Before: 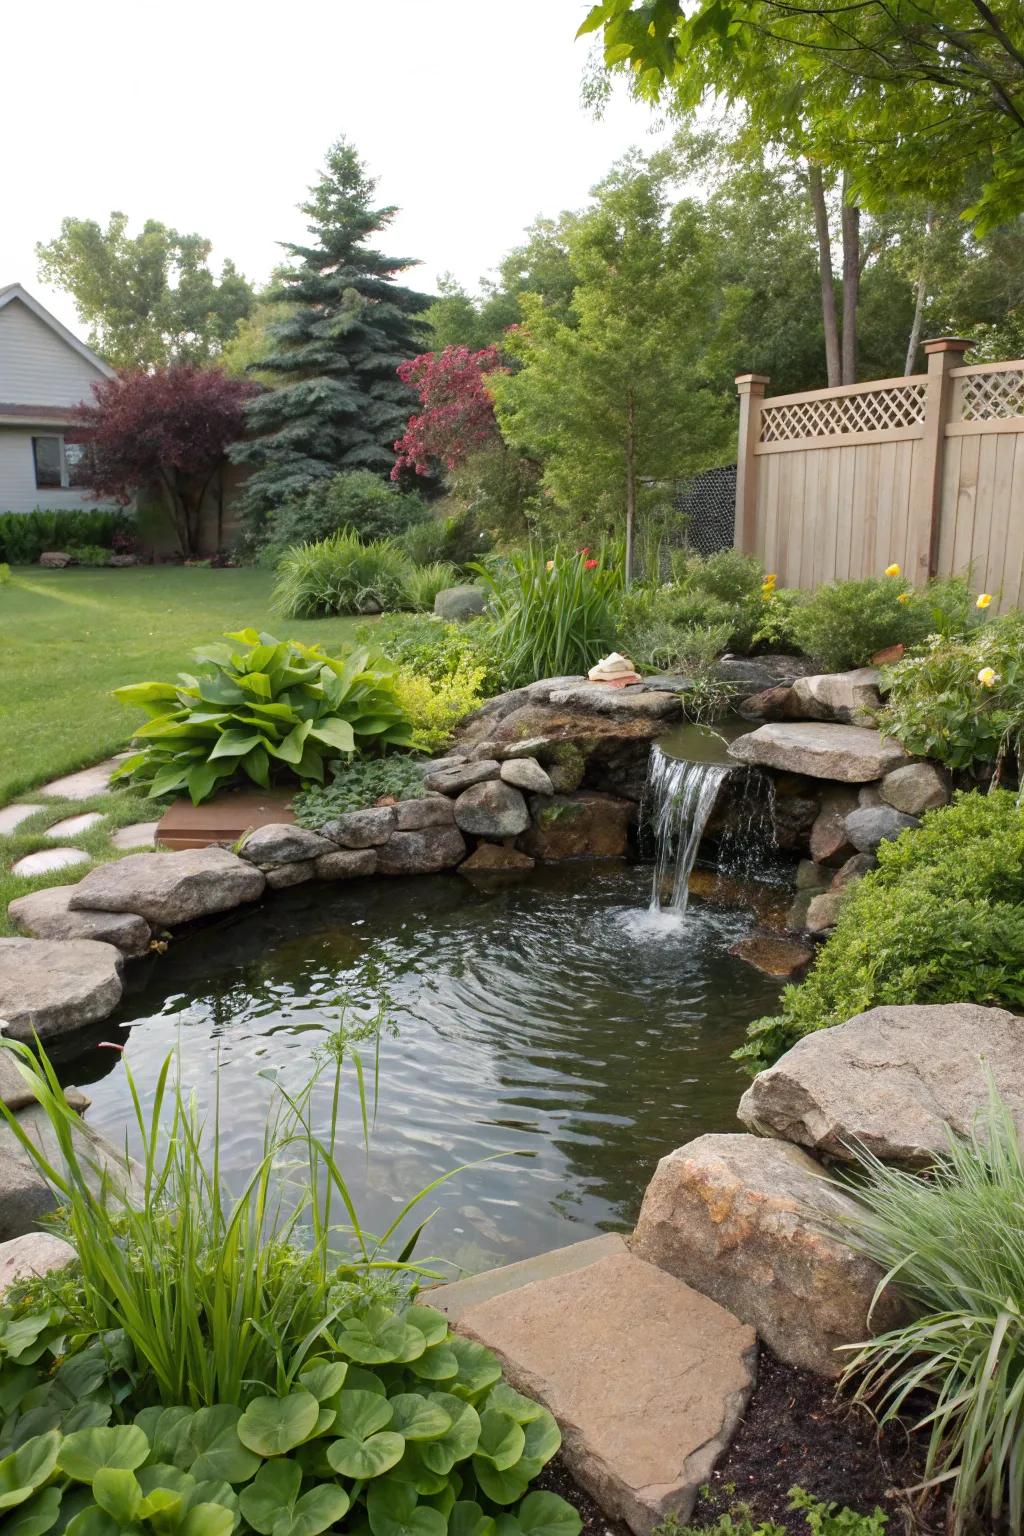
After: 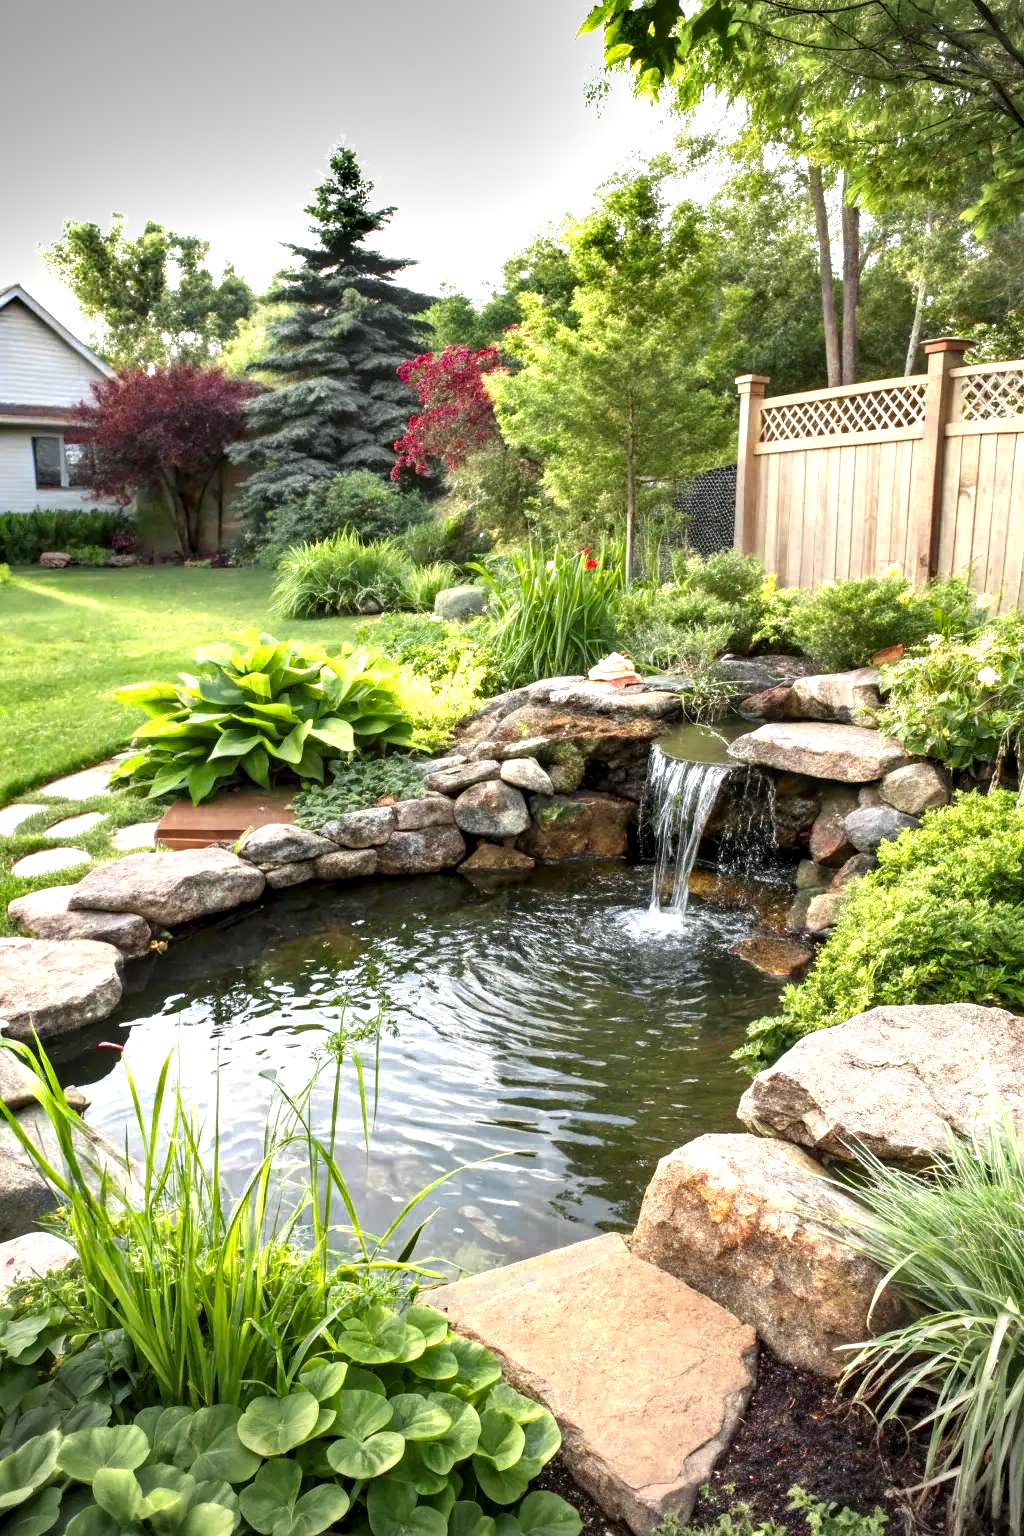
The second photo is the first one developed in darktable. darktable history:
color zones: curves: ch0 [(0.004, 0.305) (0.261, 0.623) (0.389, 0.399) (0.708, 0.571) (0.947, 0.34)]; ch1 [(0.025, 0.645) (0.229, 0.584) (0.326, 0.551) (0.484, 0.262) (0.757, 0.643)]
shadows and highlights: soften with gaussian
exposure: exposure 1.001 EV, compensate exposure bias true, compensate highlight preservation false
local contrast: highlights 41%, shadows 60%, detail 136%, midtone range 0.52
vignetting: fall-off start 79.73%
